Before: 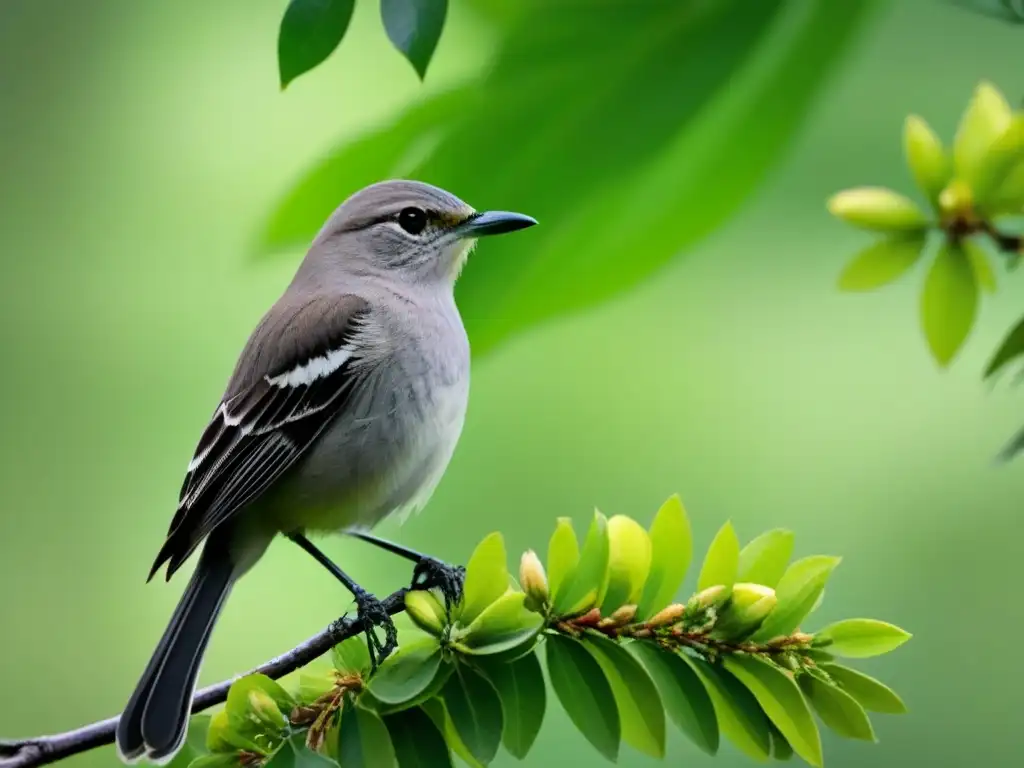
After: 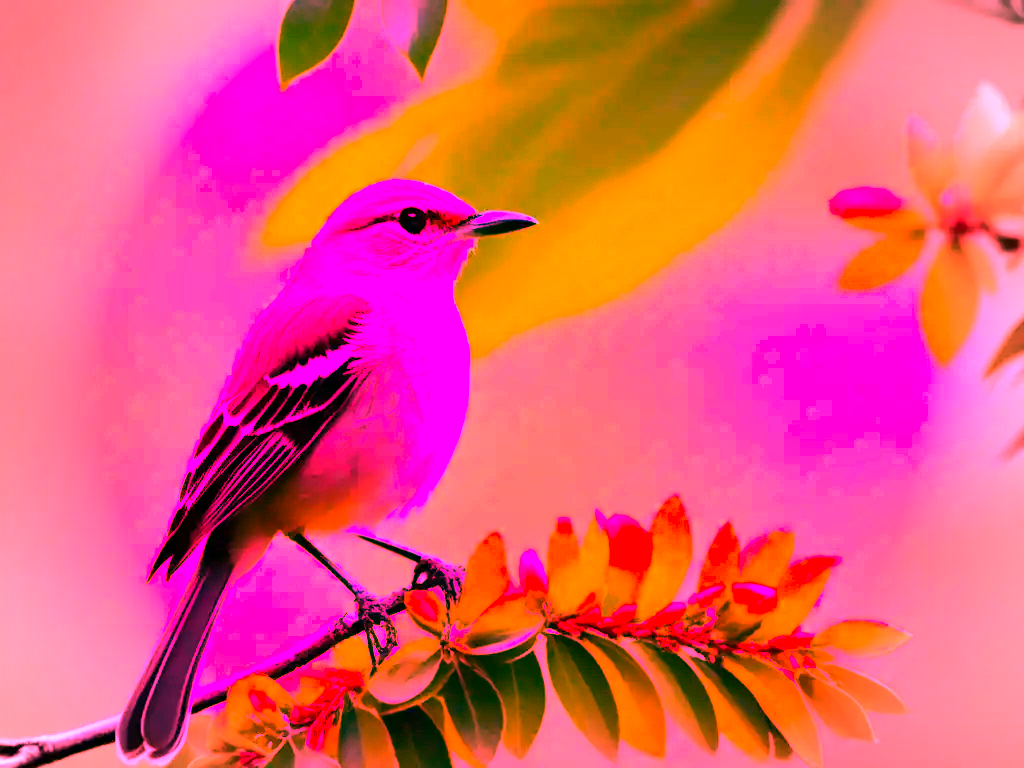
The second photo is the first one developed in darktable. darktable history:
vignetting: fall-off radius 60.92%
white balance: red 4.26, blue 1.802
contrast brightness saturation: contrast 0.08, saturation 0.2
